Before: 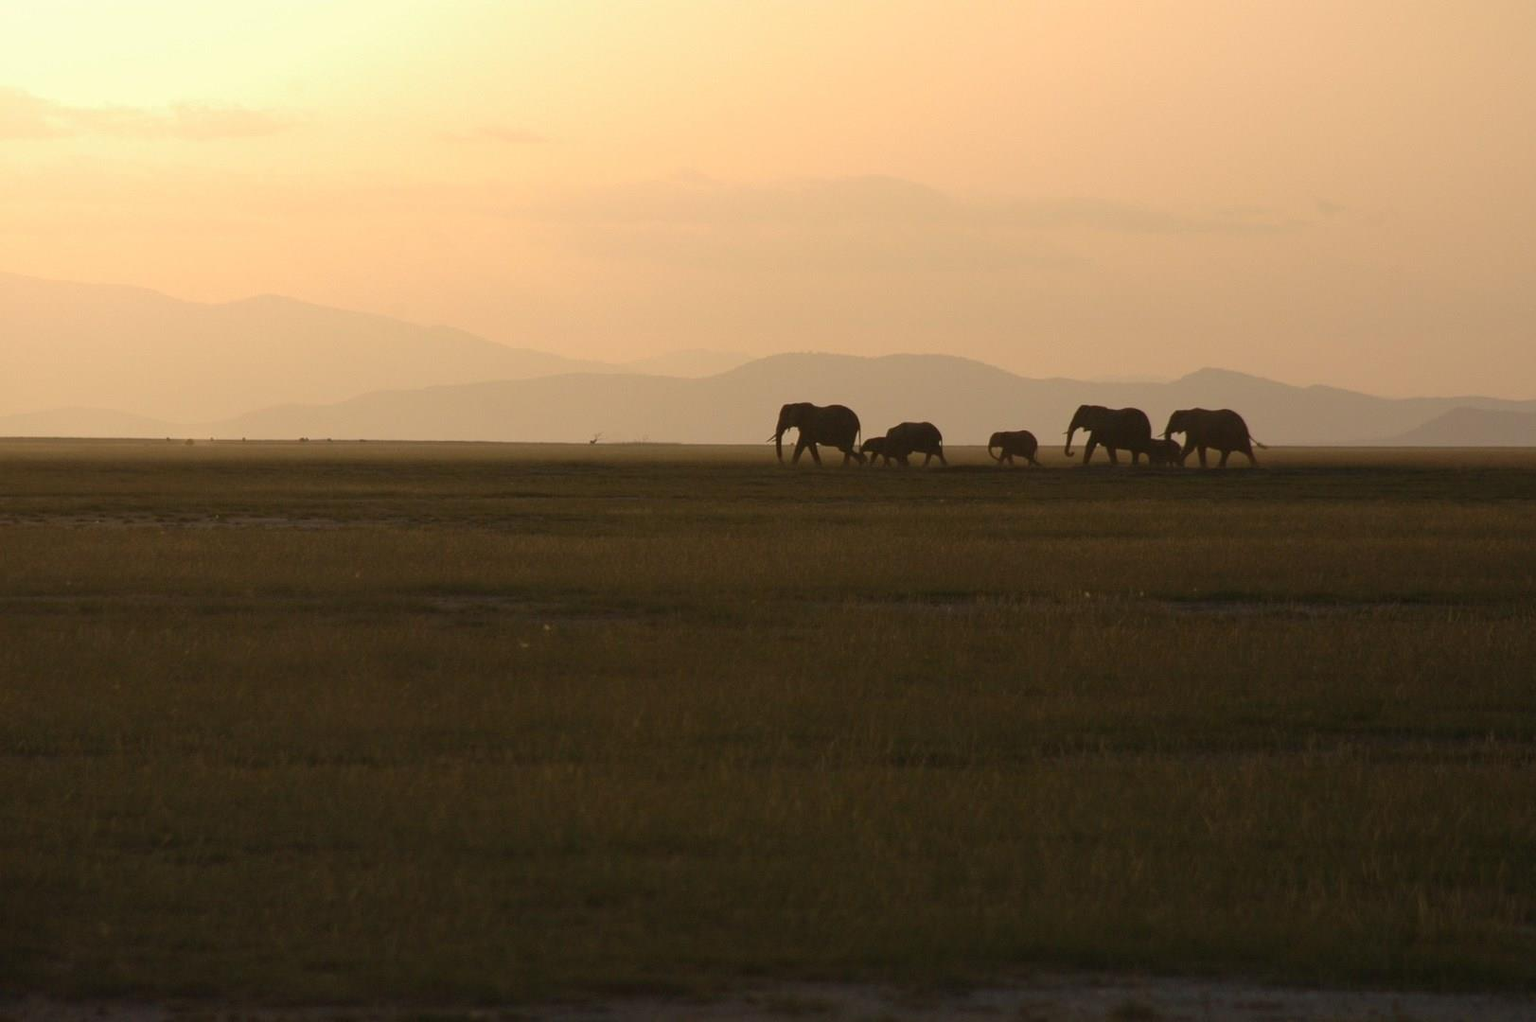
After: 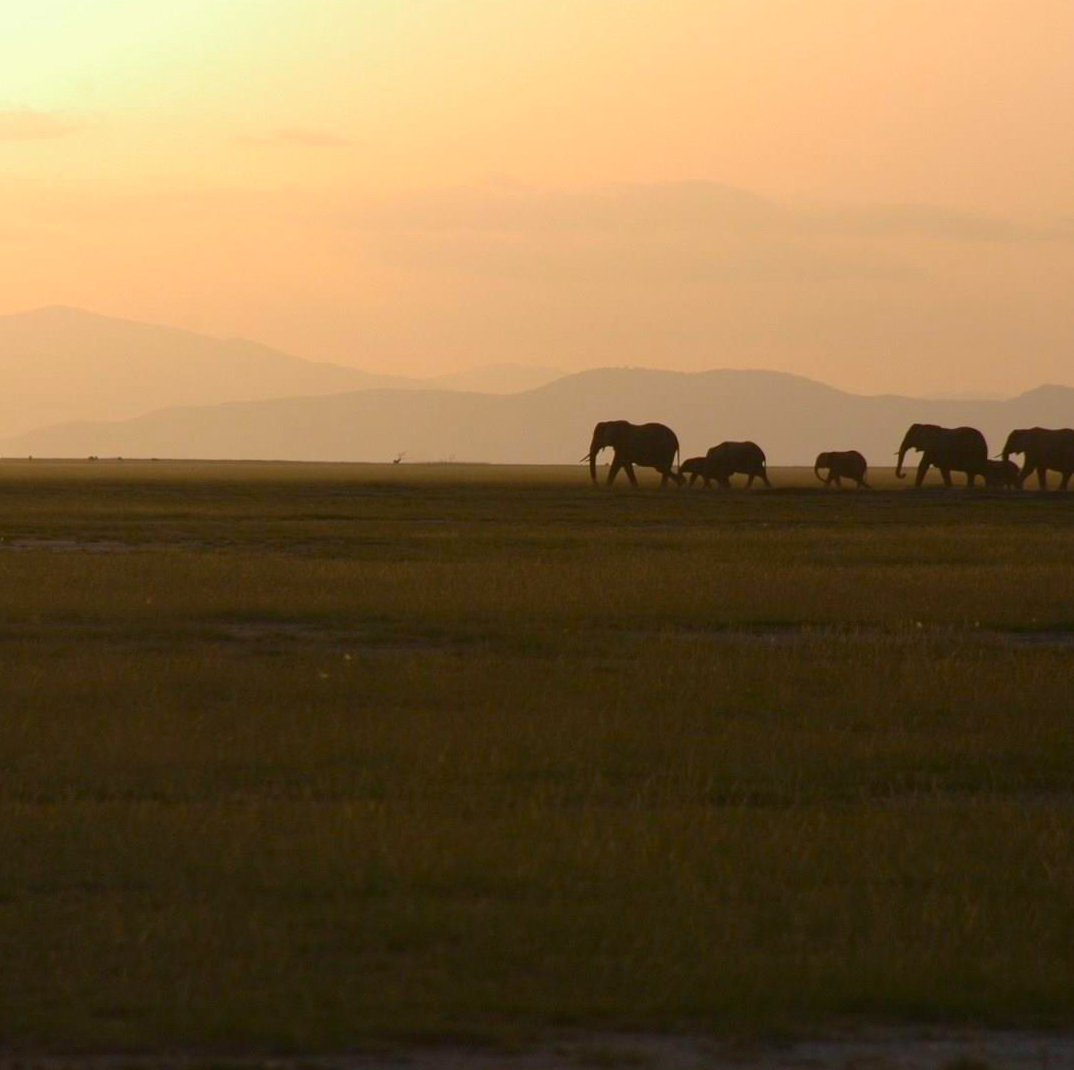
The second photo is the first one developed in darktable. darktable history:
rotate and perspective: rotation 0.192°, lens shift (horizontal) -0.015, crop left 0.005, crop right 0.996, crop top 0.006, crop bottom 0.99
contrast brightness saturation: brightness -0.02, saturation 0.35
white balance: red 0.984, blue 1.059
crop and rotate: left 13.537%, right 19.796%
